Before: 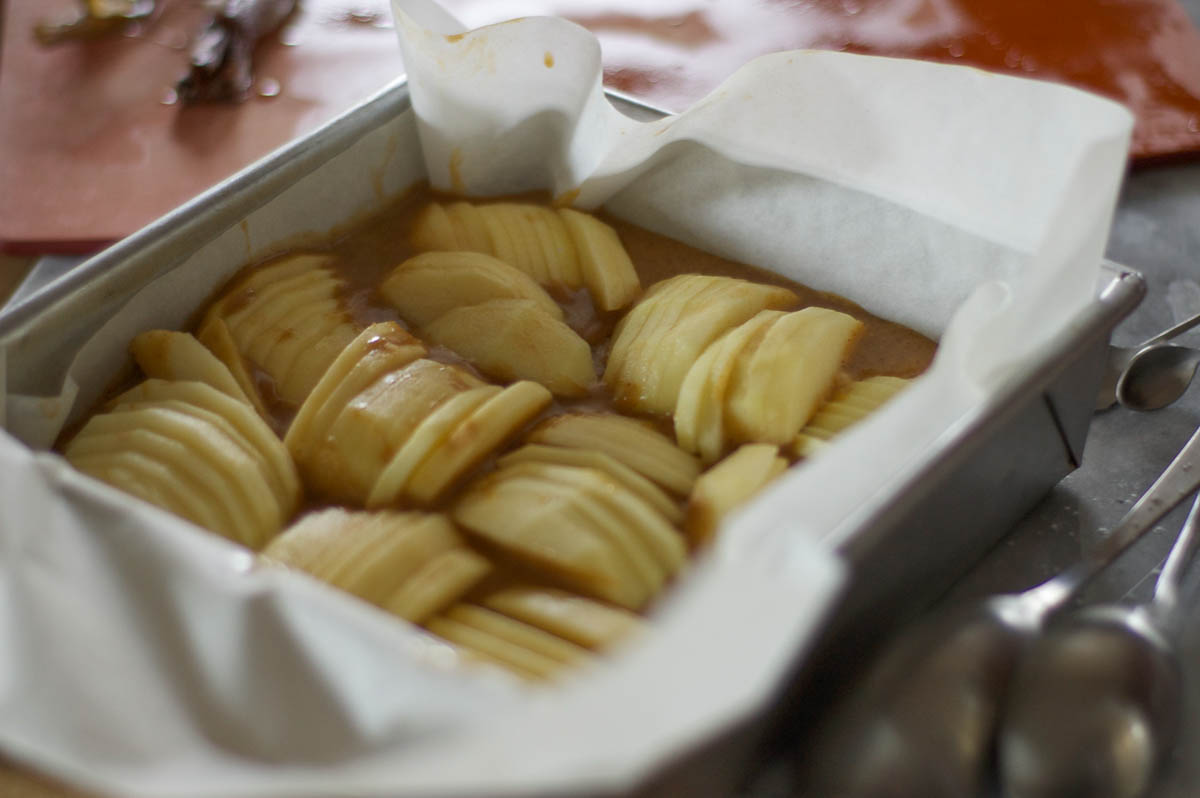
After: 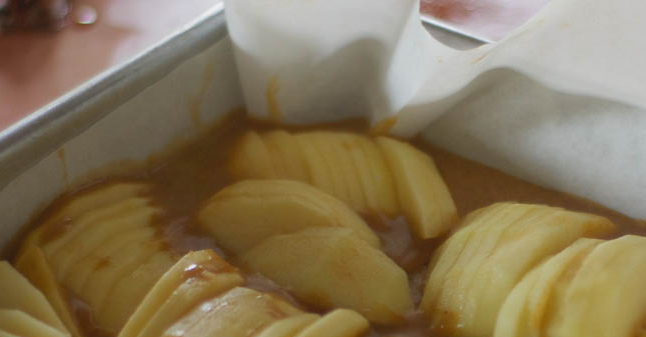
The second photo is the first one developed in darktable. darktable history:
local contrast: highlights 68%, shadows 68%, detail 82%, midtone range 0.325
crop: left 15.306%, top 9.065%, right 30.789%, bottom 48.638%
